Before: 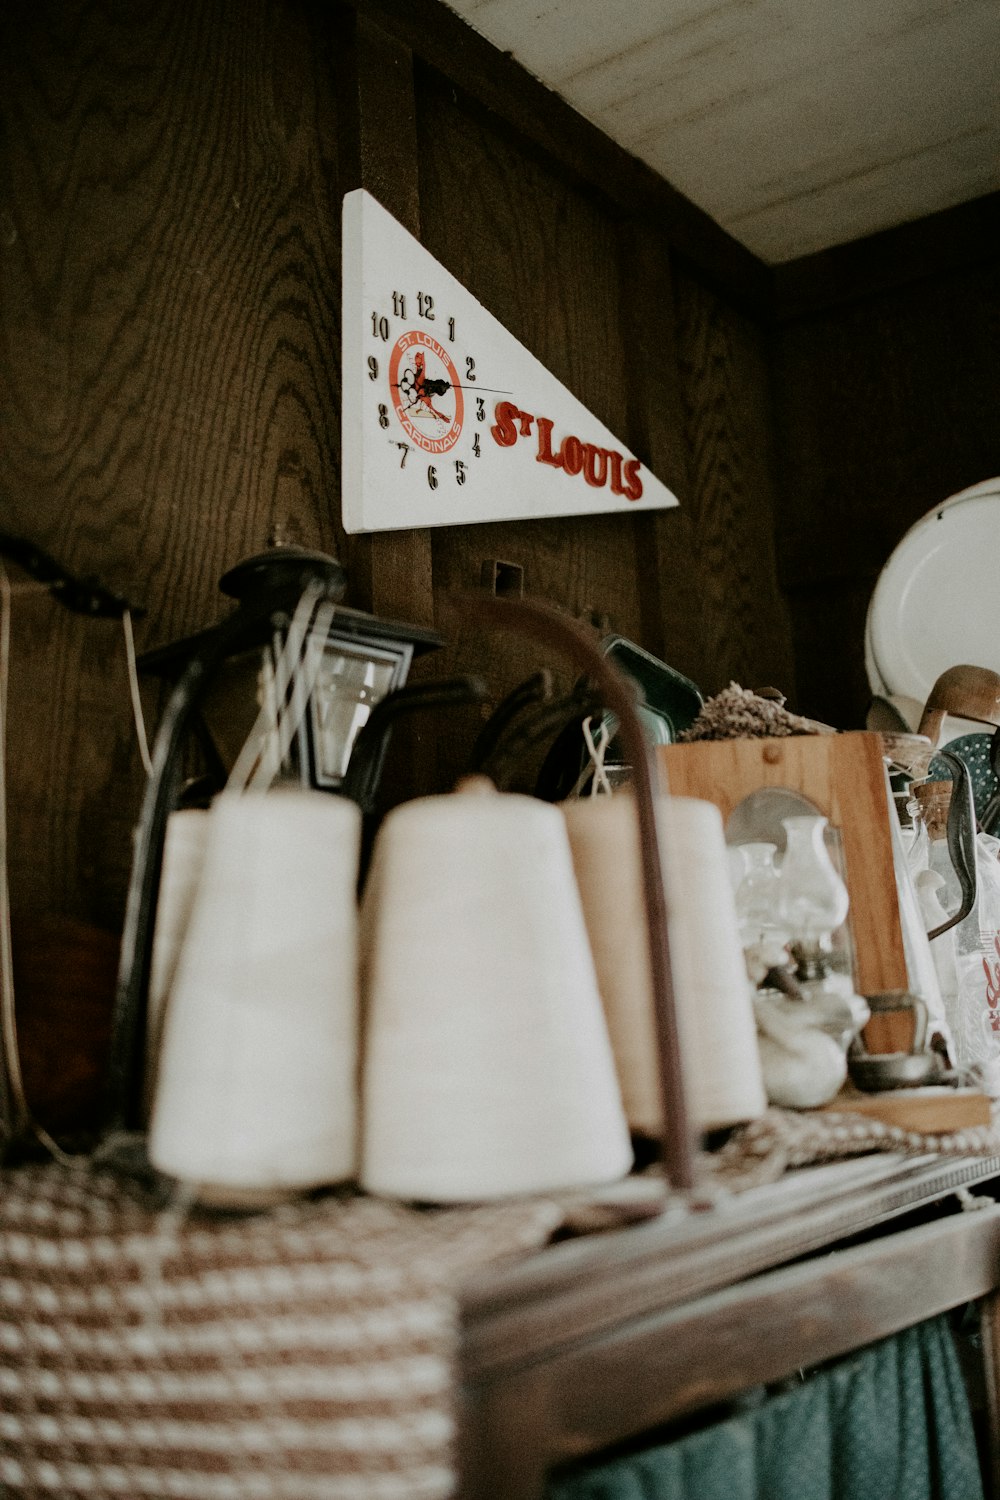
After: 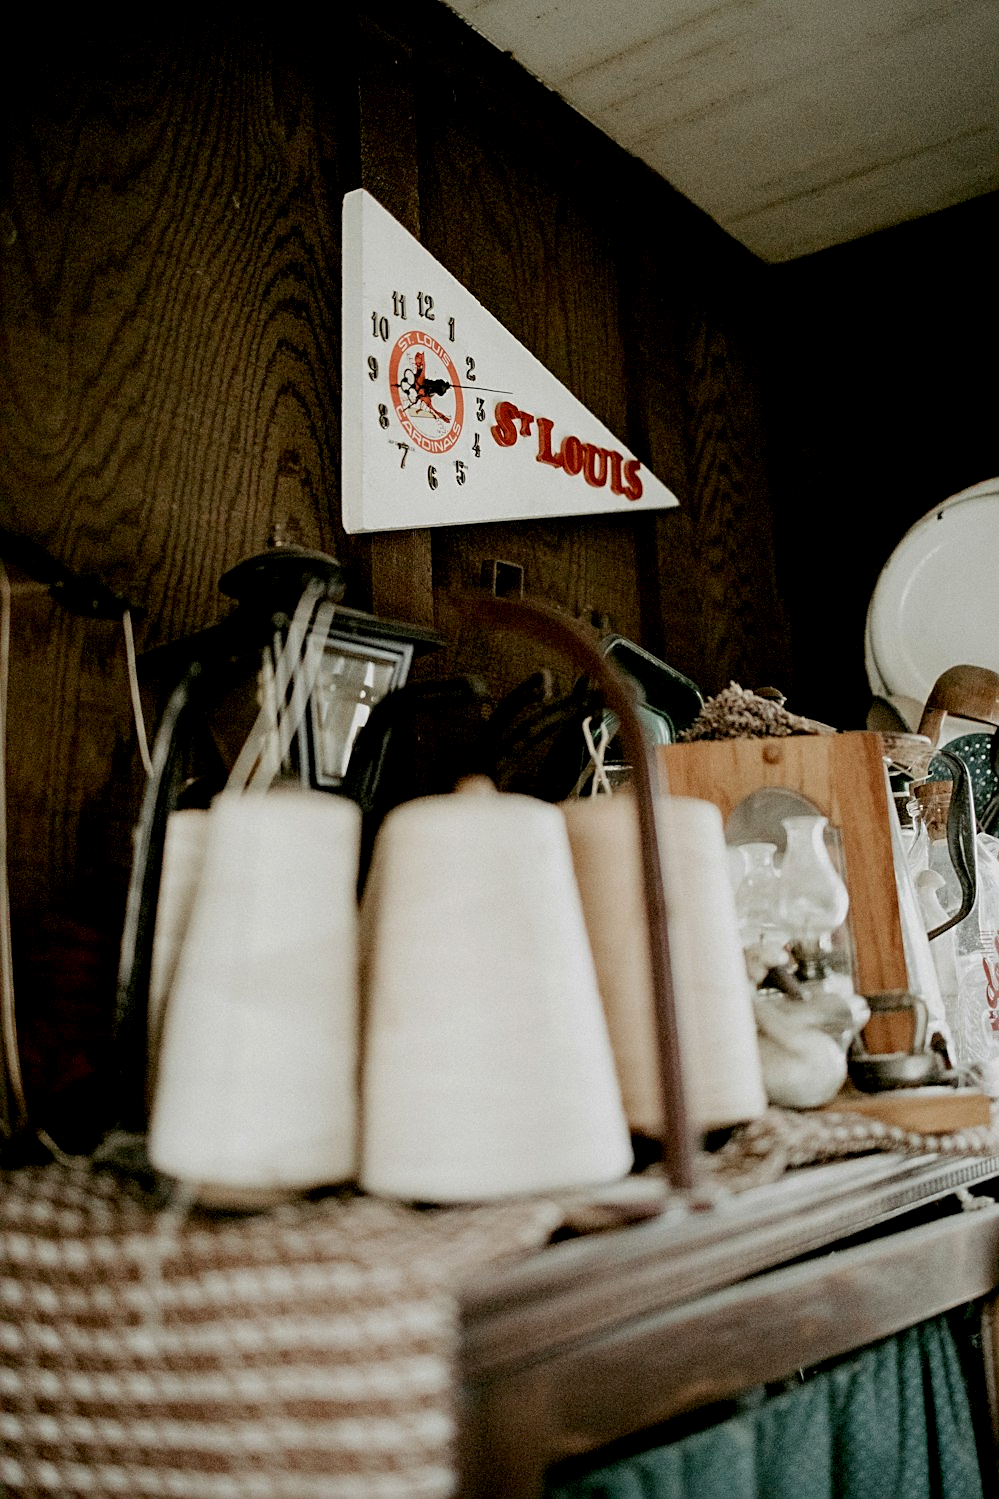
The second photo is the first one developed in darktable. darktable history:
crop: left 0.036%
exposure: black level correction 0.007, exposure 0.157 EV, compensate highlight preservation false
sharpen: on, module defaults
